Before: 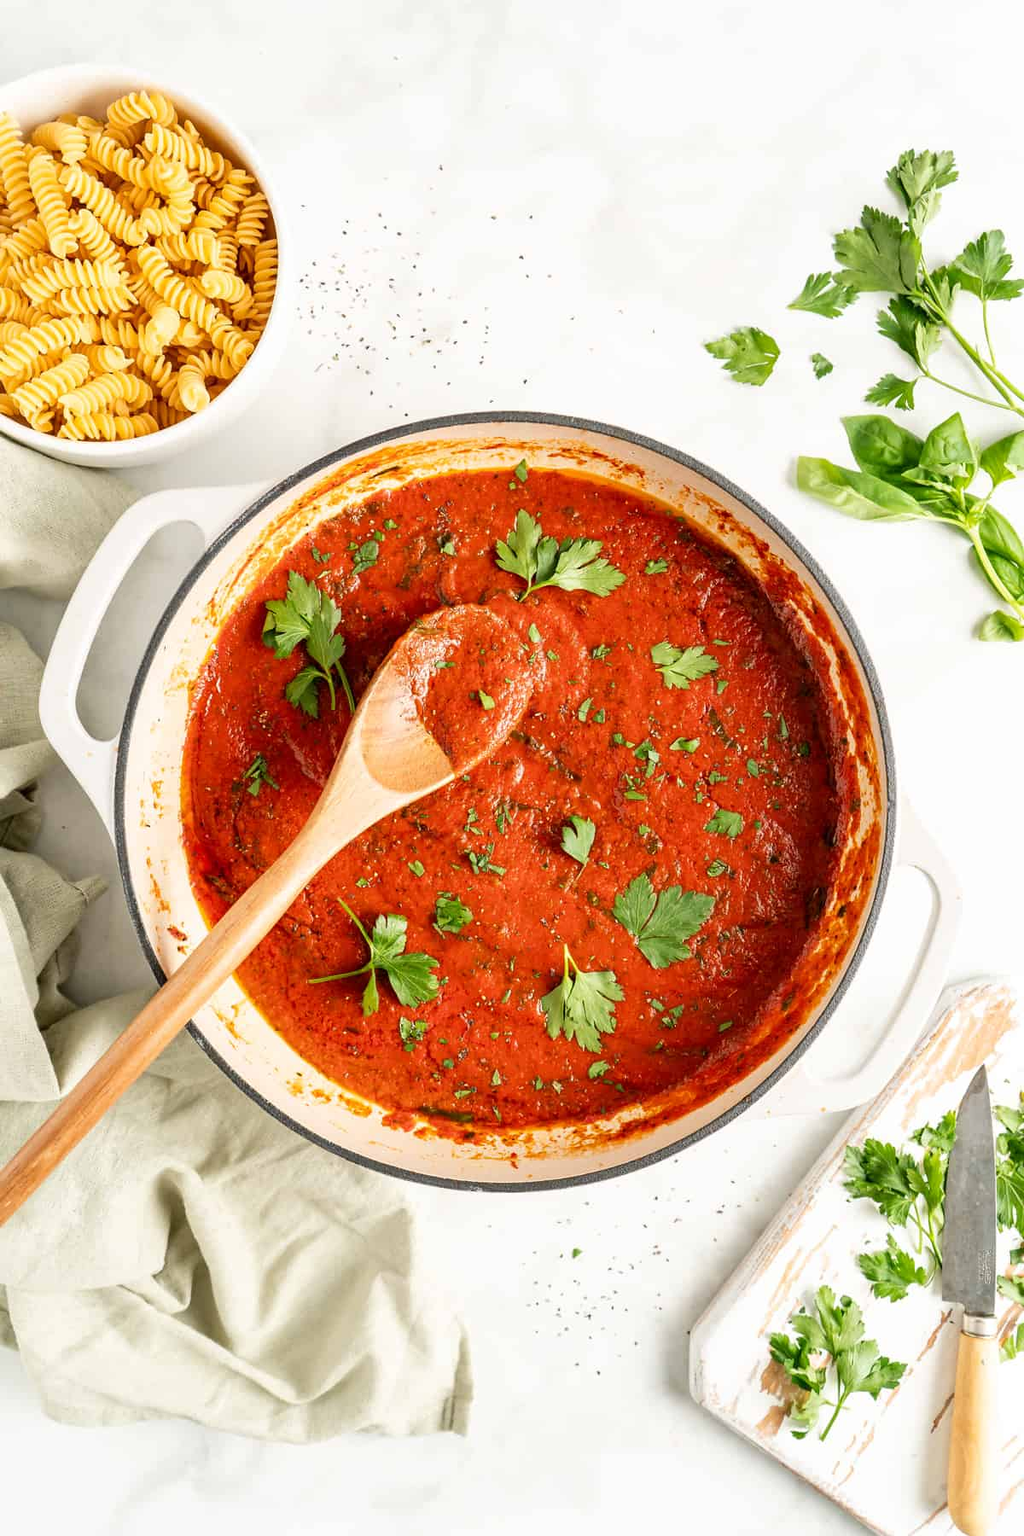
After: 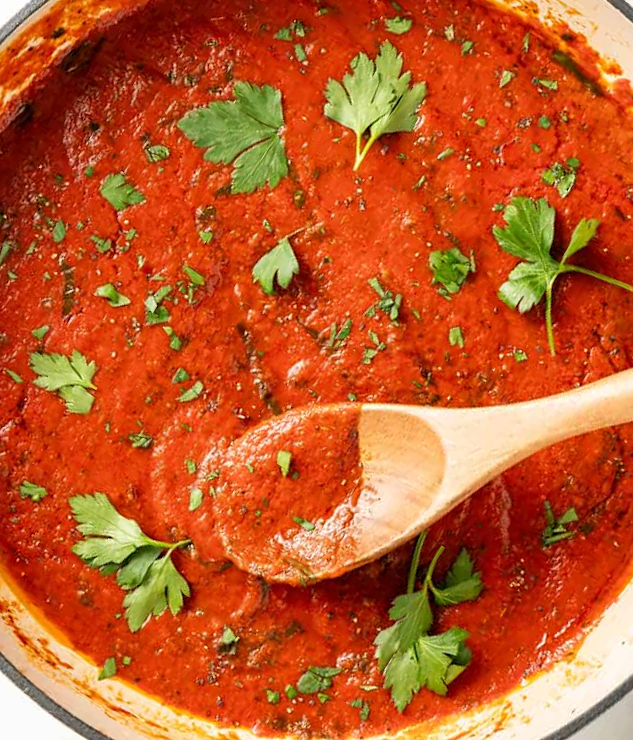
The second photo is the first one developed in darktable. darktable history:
crop and rotate: angle 148.49°, left 9.17%, top 15.61%, right 4.407%, bottom 17.093%
